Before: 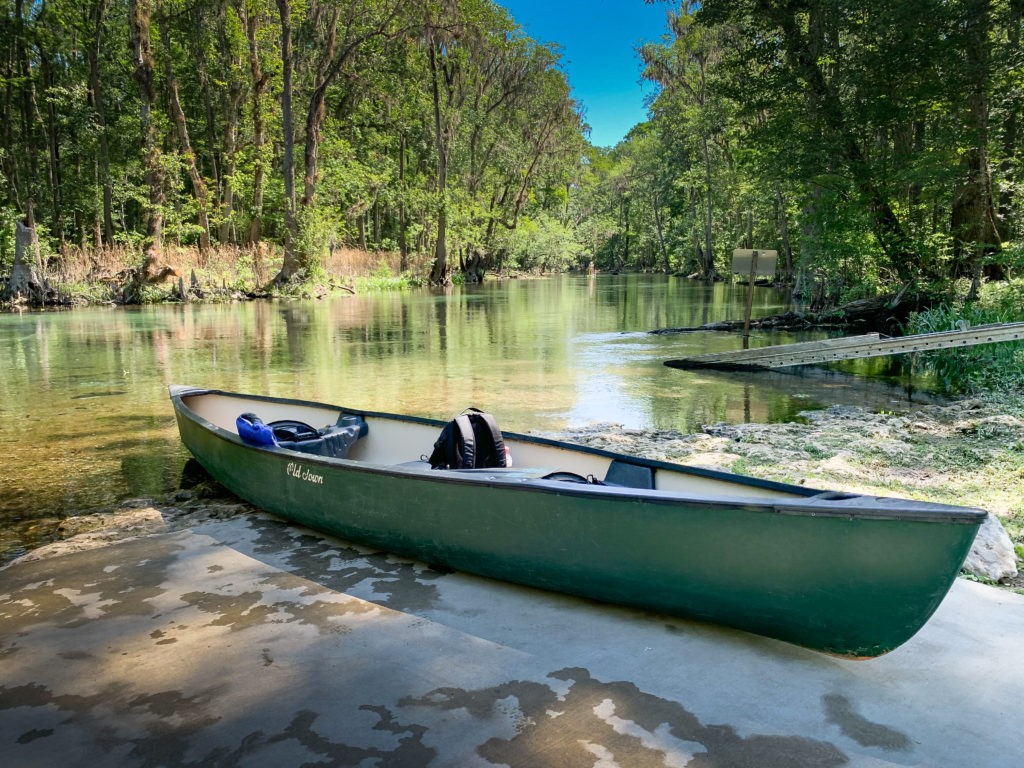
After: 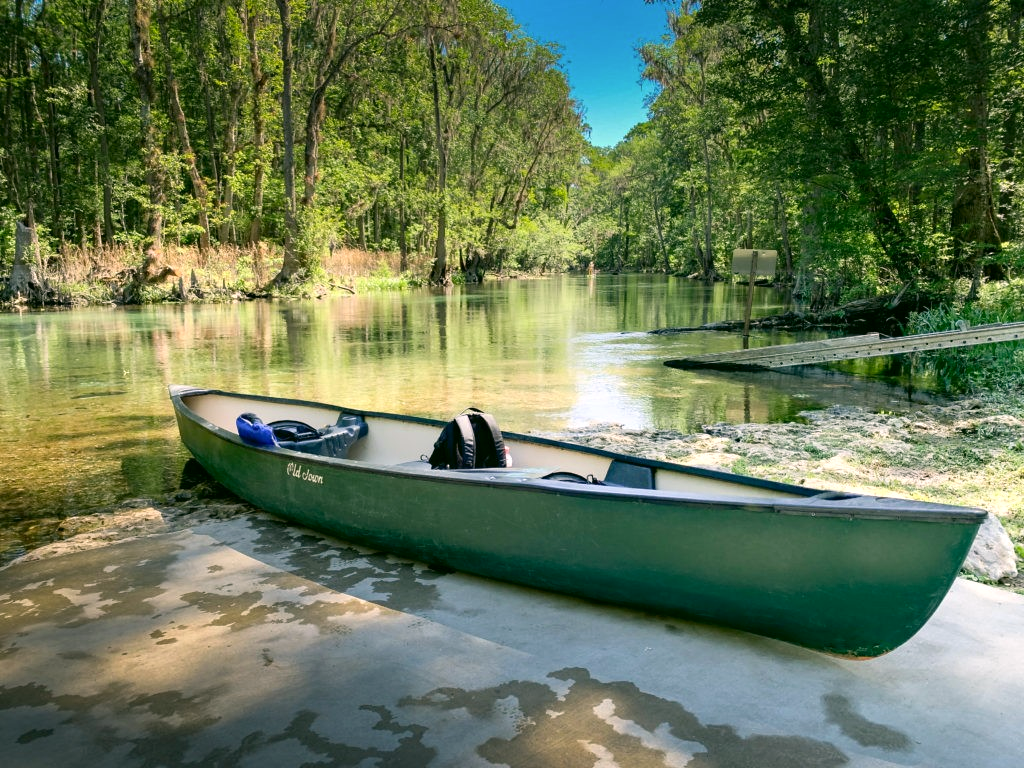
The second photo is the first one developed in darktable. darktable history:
tone equalizer: on, module defaults
exposure: exposure 0.2 EV, compensate highlight preservation false
color correction: highlights a* 4.02, highlights b* 4.98, shadows a* -7.55, shadows b* 4.98
